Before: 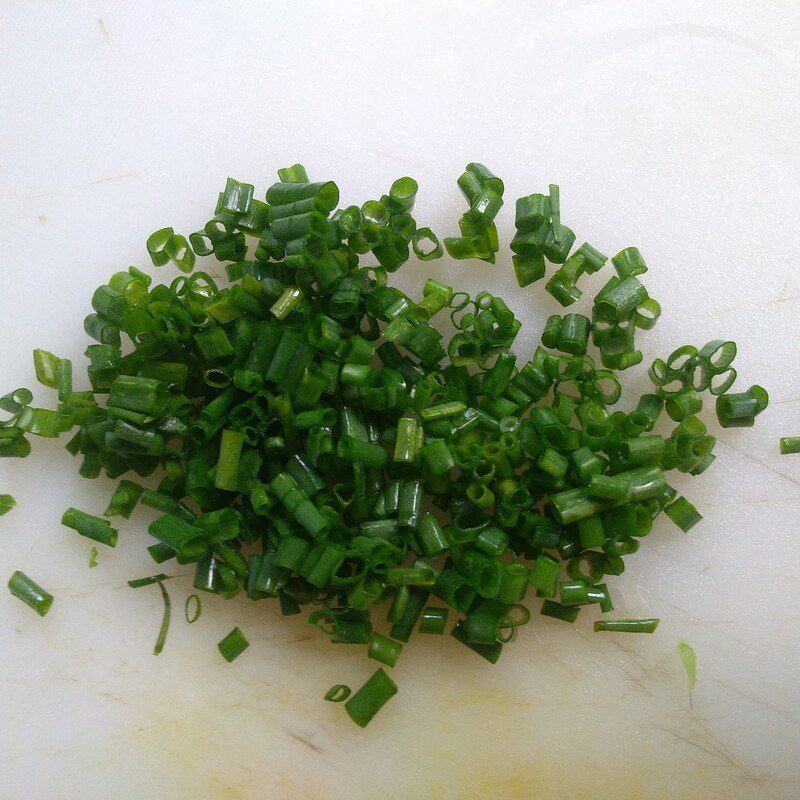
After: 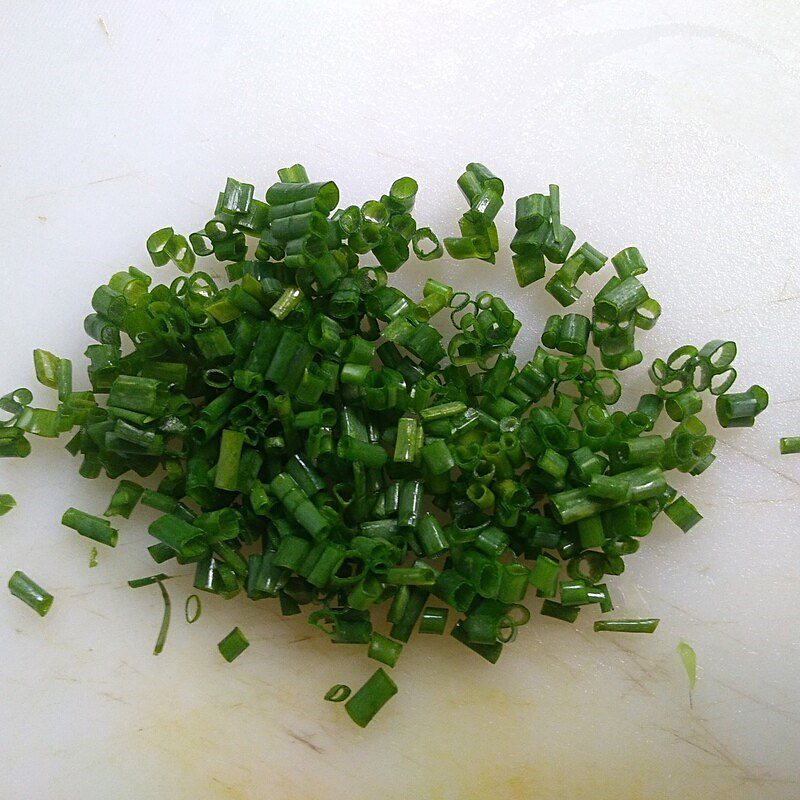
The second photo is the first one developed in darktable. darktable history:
color correction: highlights b* 0.006
sharpen: on, module defaults
